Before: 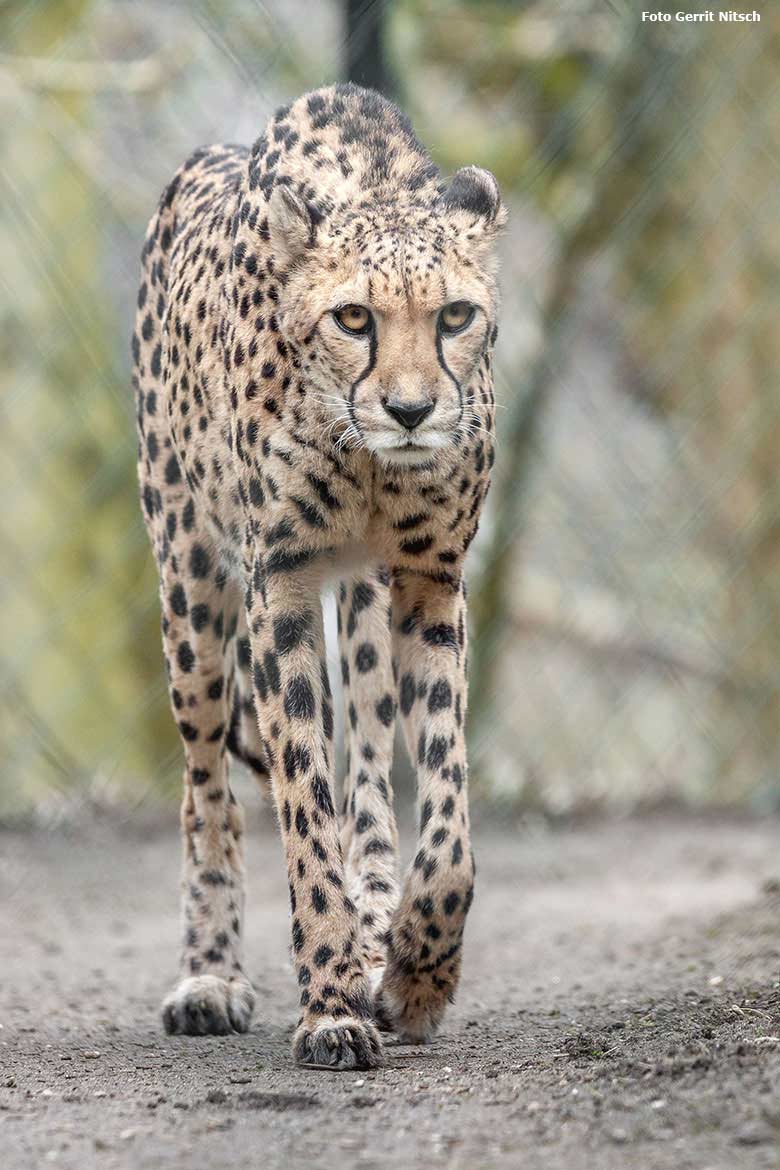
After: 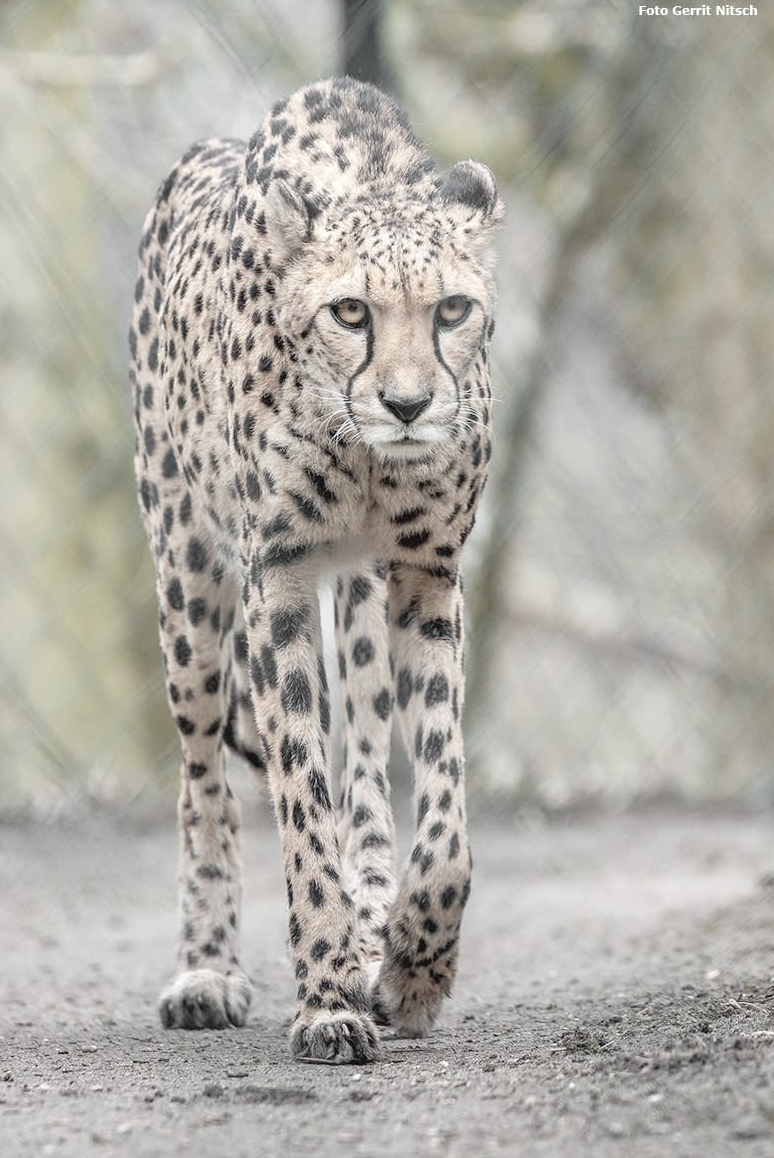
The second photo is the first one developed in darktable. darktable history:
contrast brightness saturation: brightness 0.181, saturation -0.518
crop: left 0.423%, top 0.528%, right 0.137%, bottom 0.487%
